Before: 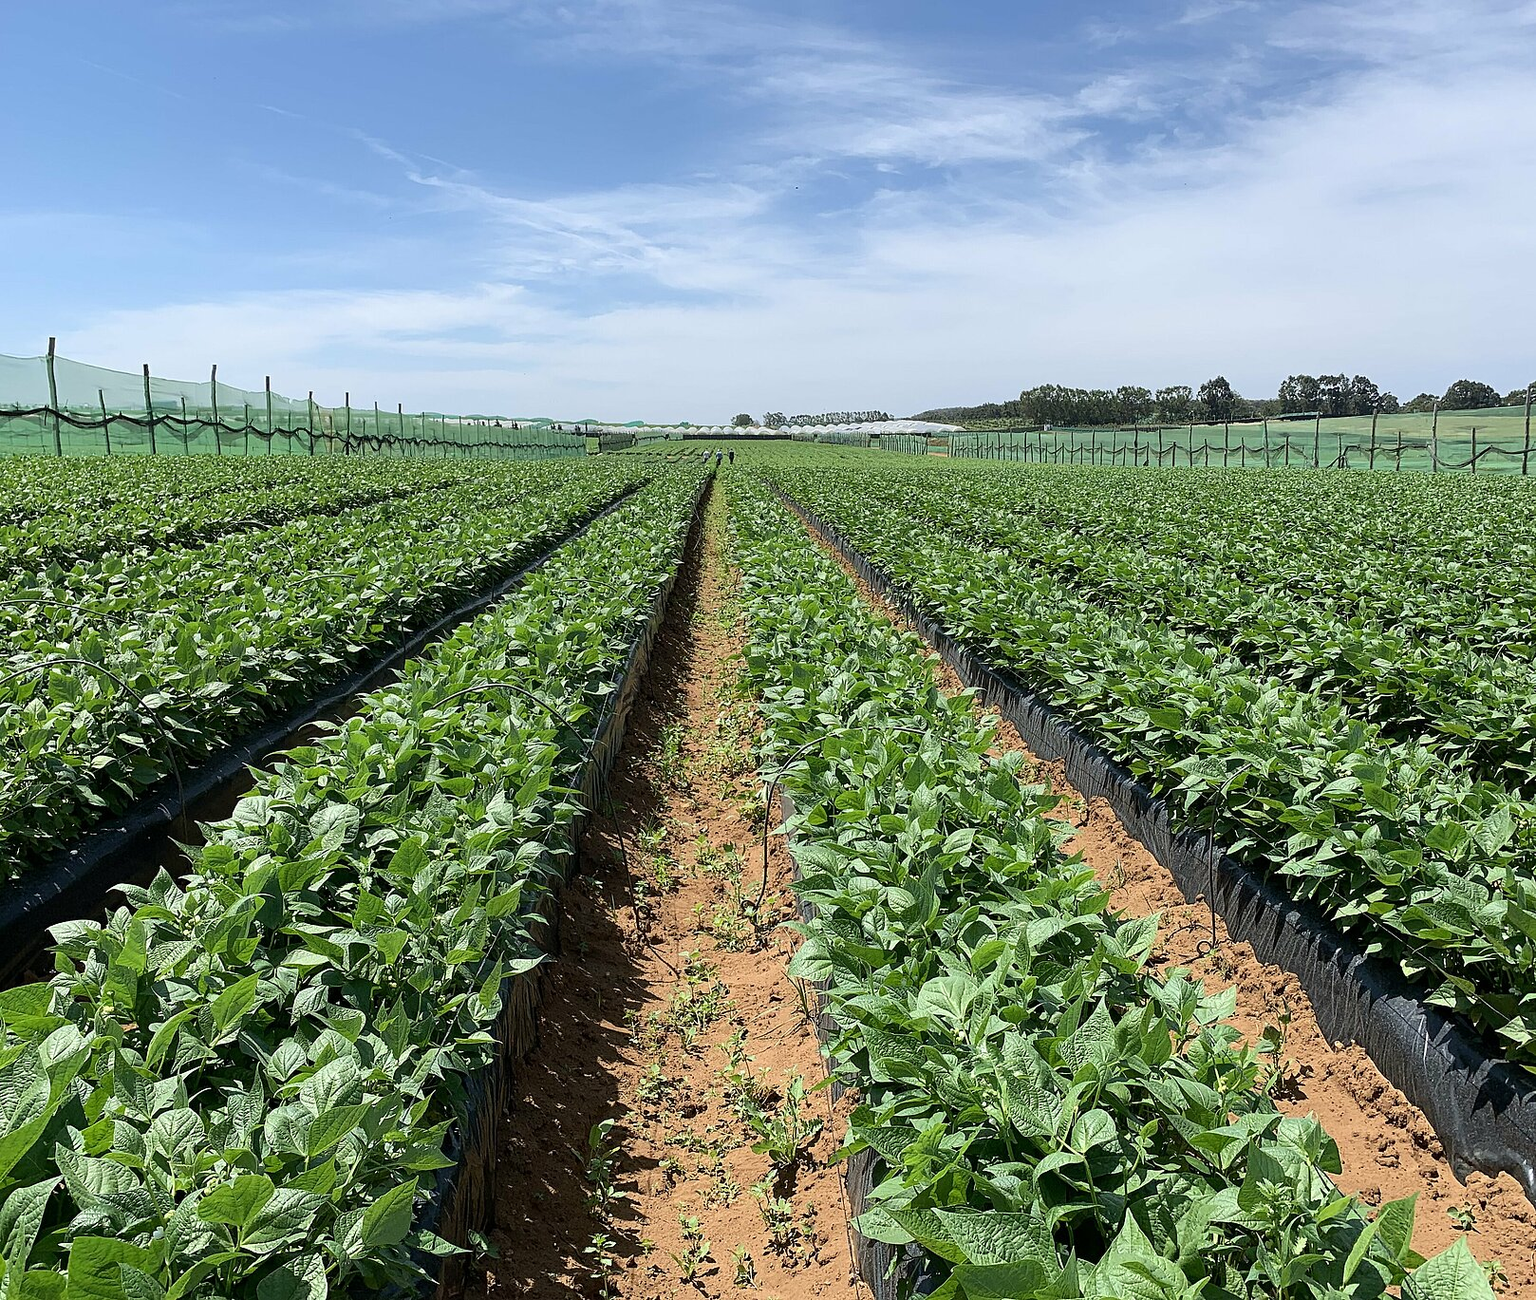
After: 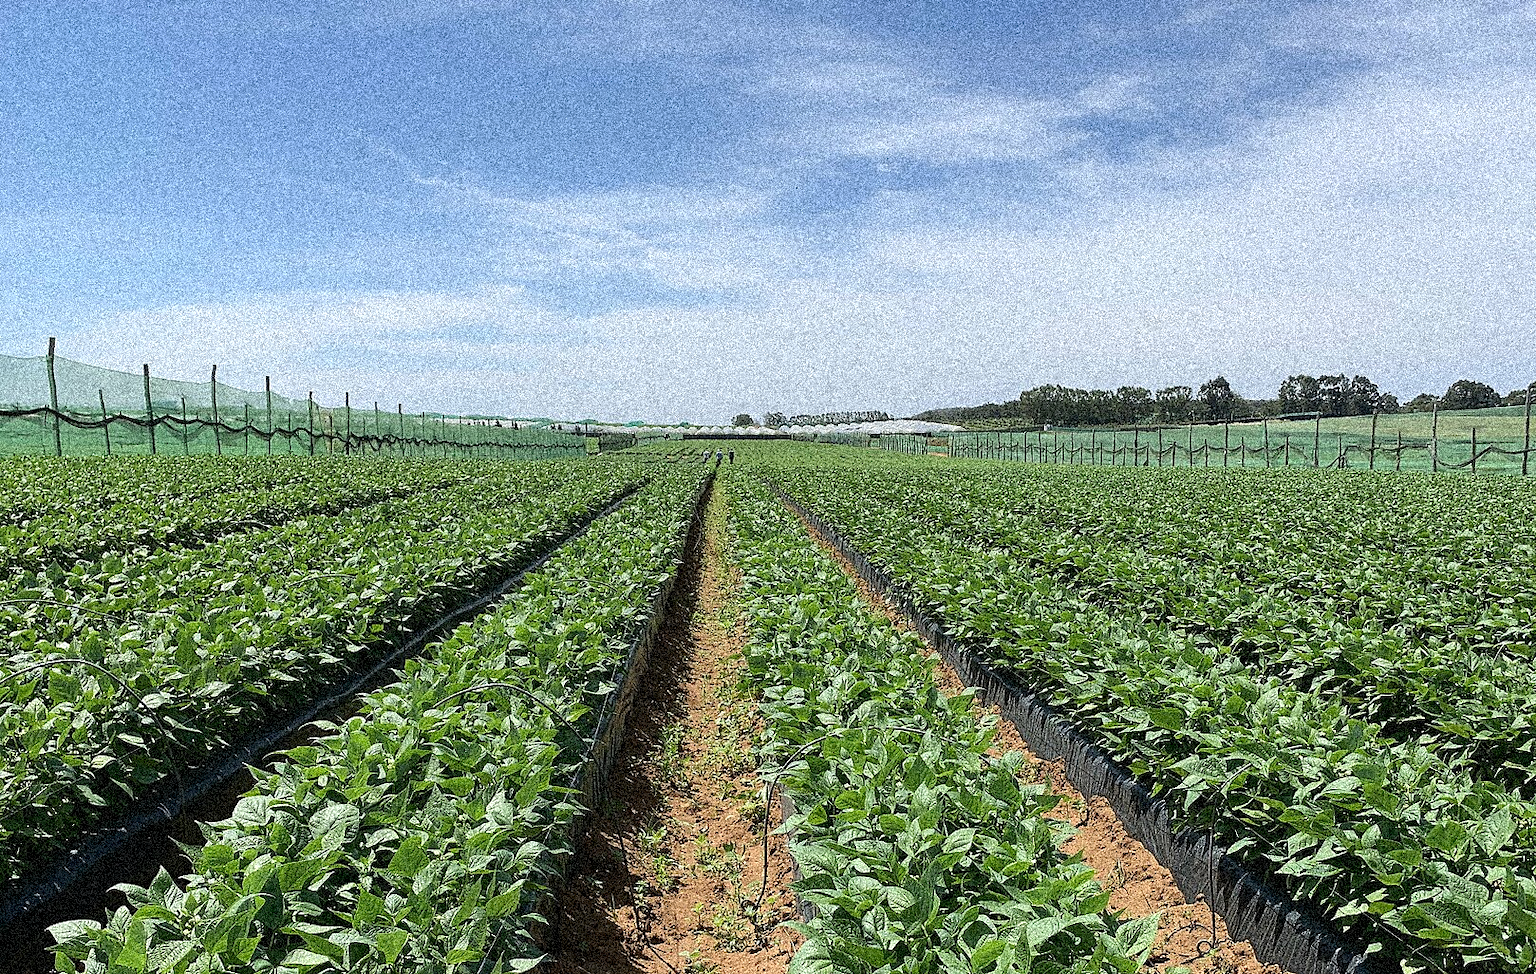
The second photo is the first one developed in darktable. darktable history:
grain: coarseness 3.75 ISO, strength 100%, mid-tones bias 0%
crop: bottom 24.988%
